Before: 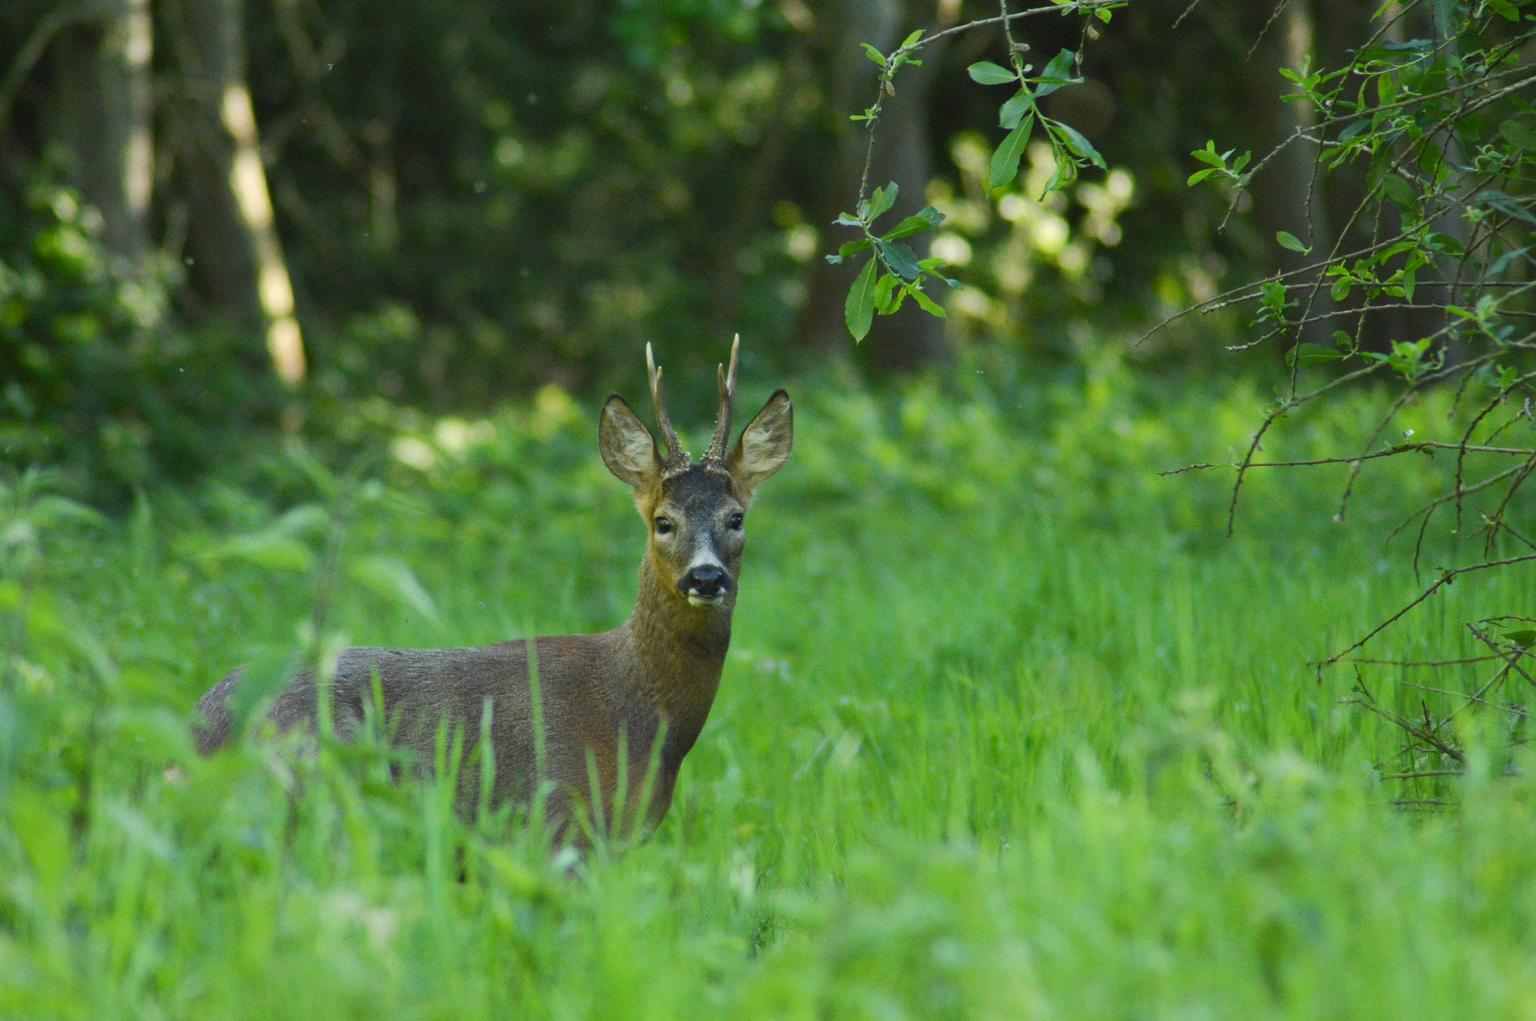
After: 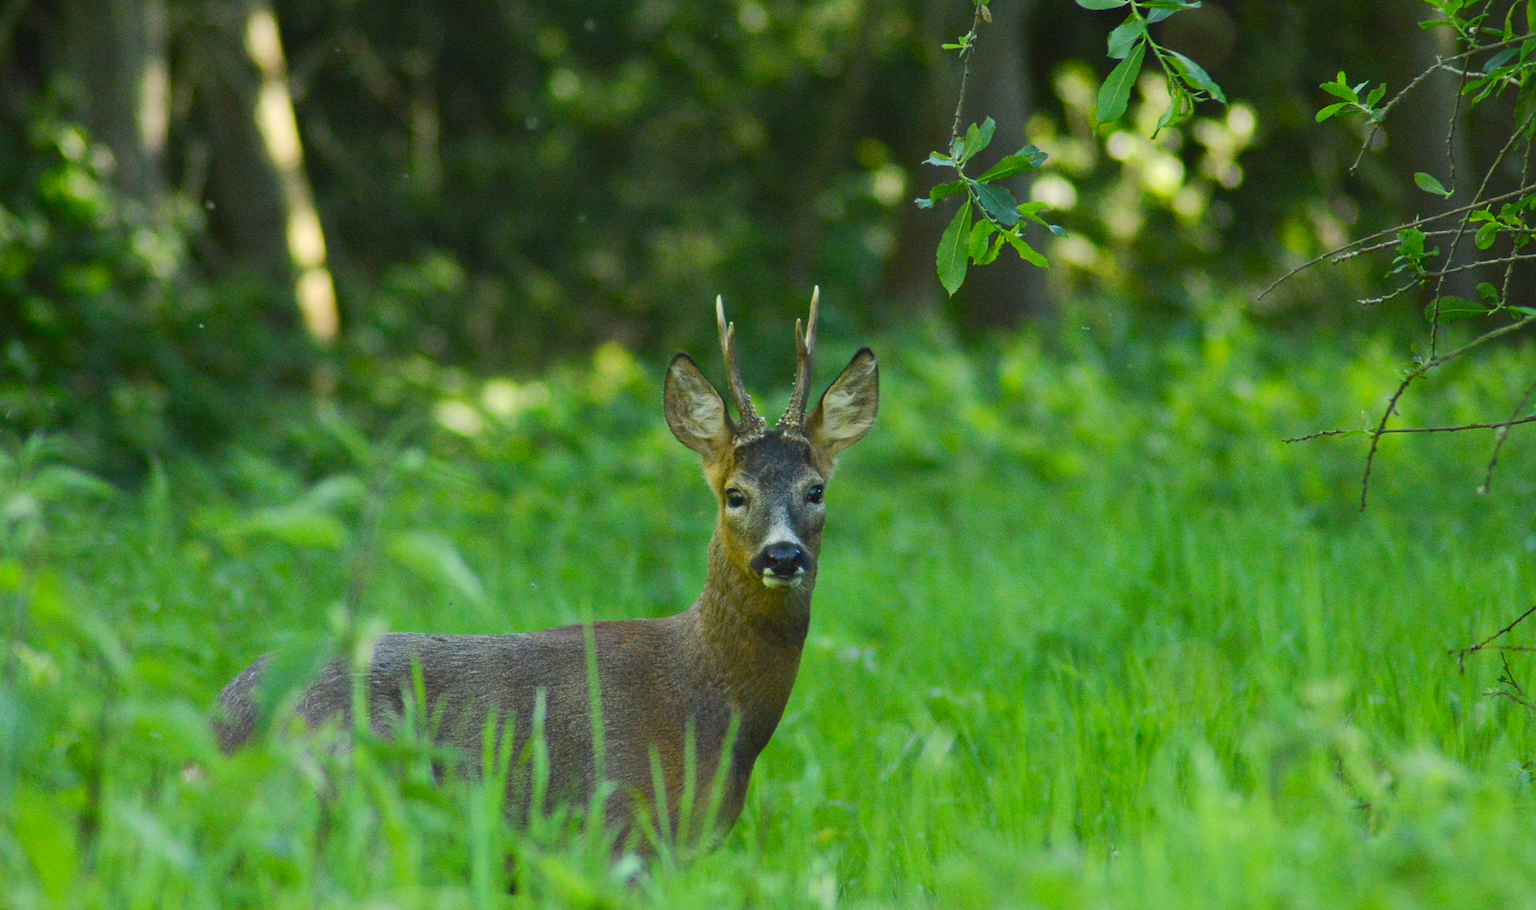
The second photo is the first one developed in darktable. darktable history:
crop: top 7.454%, right 9.738%, bottom 12.093%
sharpen: amount 0.213
contrast brightness saturation: contrast 0.044, saturation 0.164
